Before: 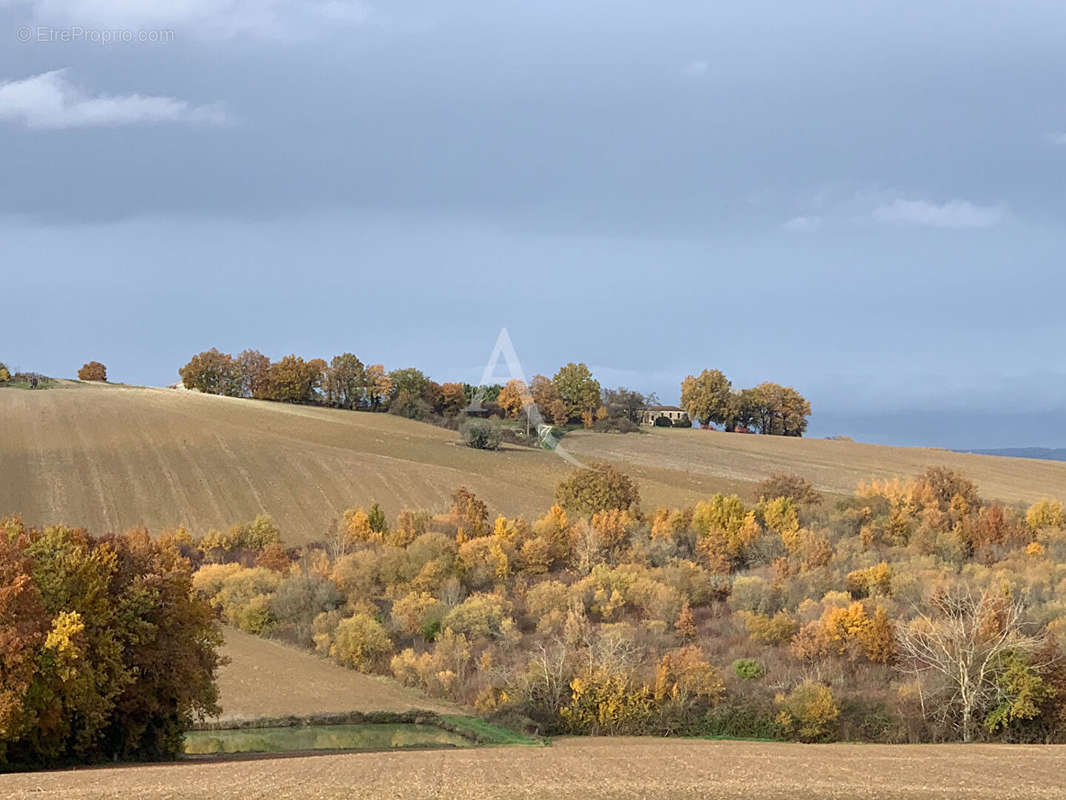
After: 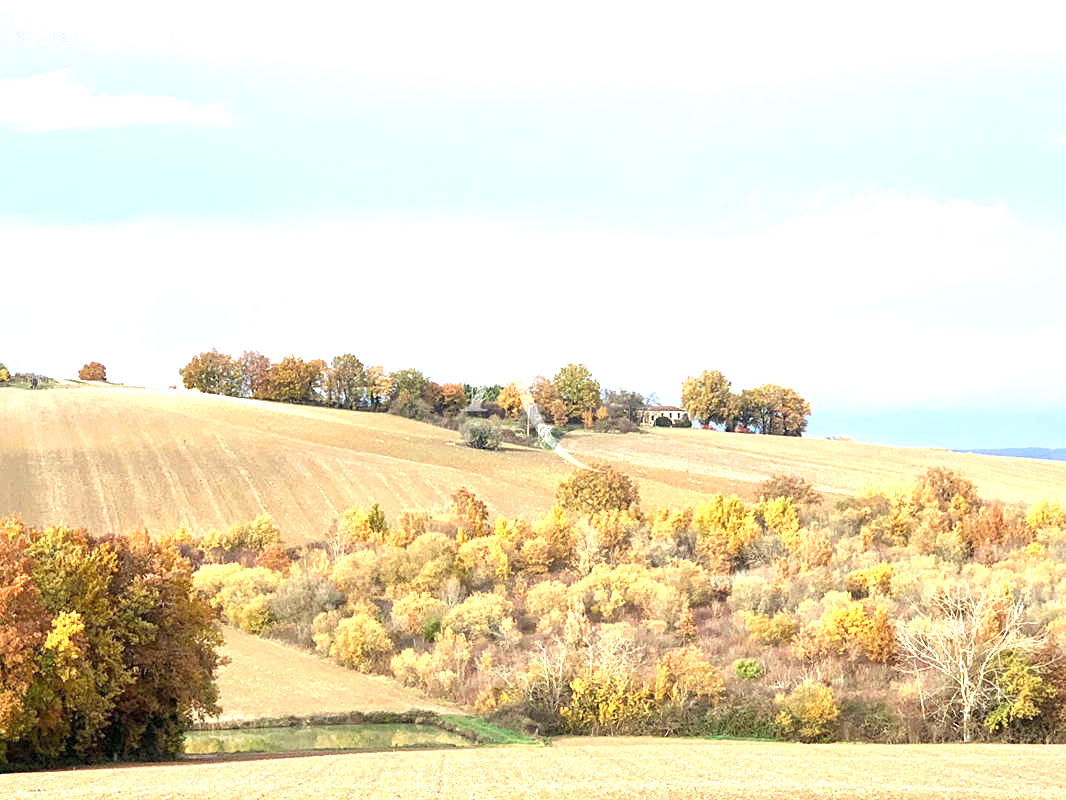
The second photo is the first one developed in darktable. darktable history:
exposure: black level correction 0, exposure 1.489 EV, compensate highlight preservation false
local contrast: mode bilateral grid, contrast 20, coarseness 50, detail 120%, midtone range 0.2
